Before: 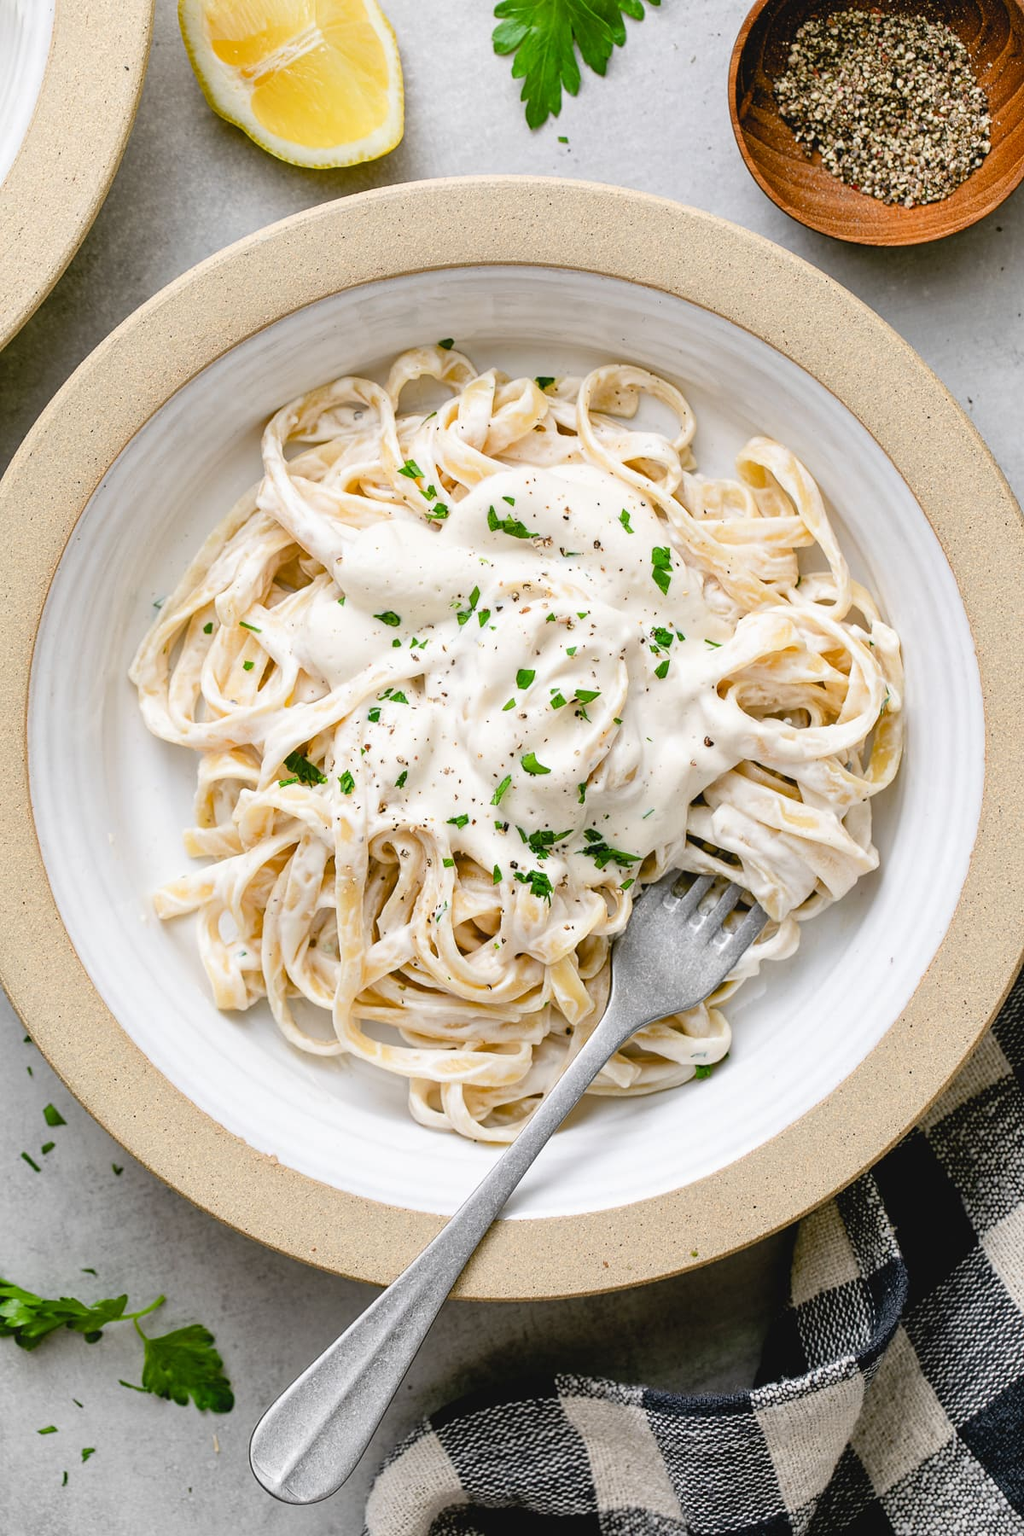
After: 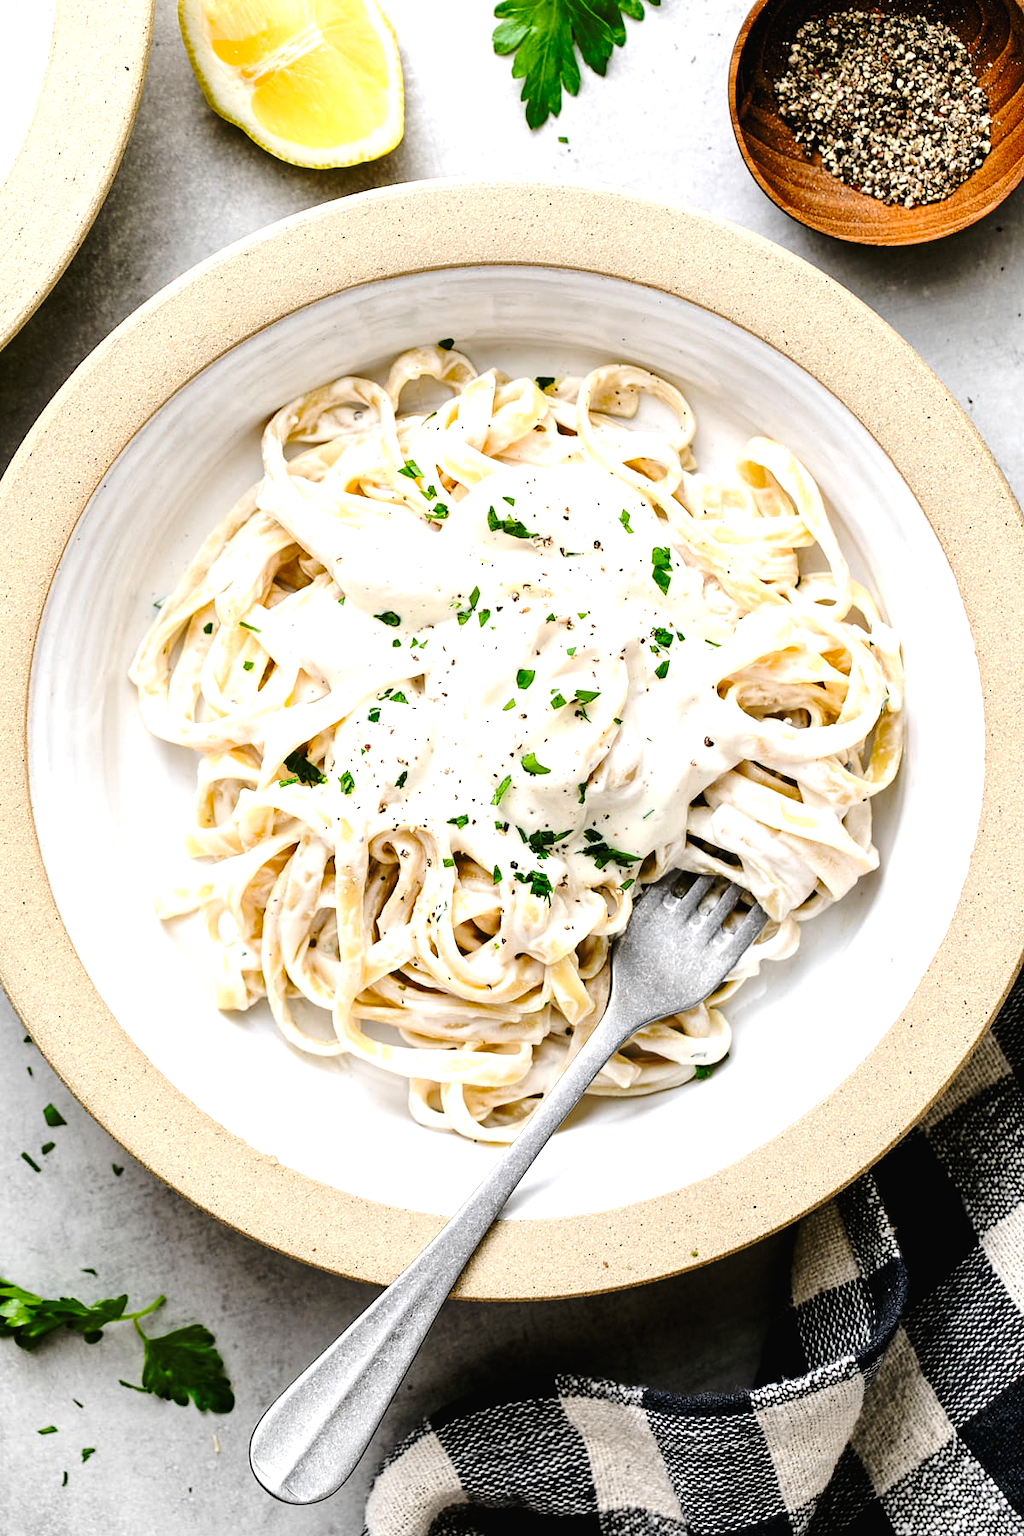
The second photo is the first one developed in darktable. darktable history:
base curve: curves: ch0 [(0, 0) (0.073, 0.04) (0.157, 0.139) (0.492, 0.492) (0.758, 0.758) (1, 1)], preserve colors none
tone equalizer: -8 EV -0.75 EV, -7 EV -0.7 EV, -6 EV -0.6 EV, -5 EV -0.4 EV, -3 EV 0.4 EV, -2 EV 0.6 EV, -1 EV 0.7 EV, +0 EV 0.75 EV, edges refinement/feathering 500, mask exposure compensation -1.57 EV, preserve details no
contrast brightness saturation: saturation -0.05
